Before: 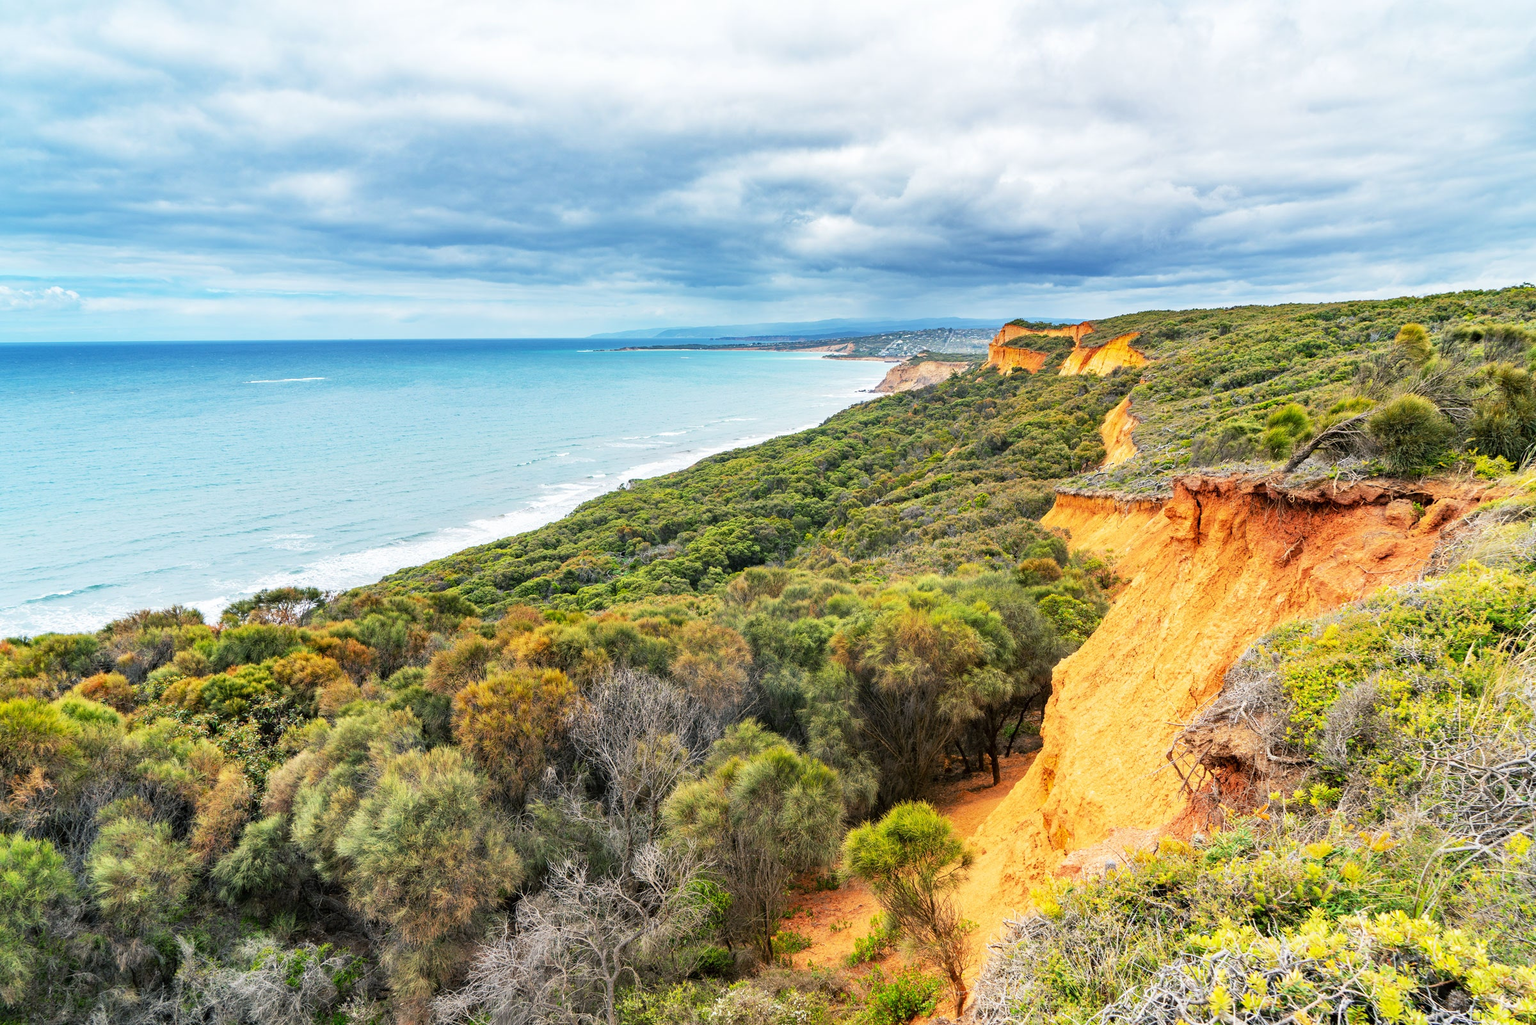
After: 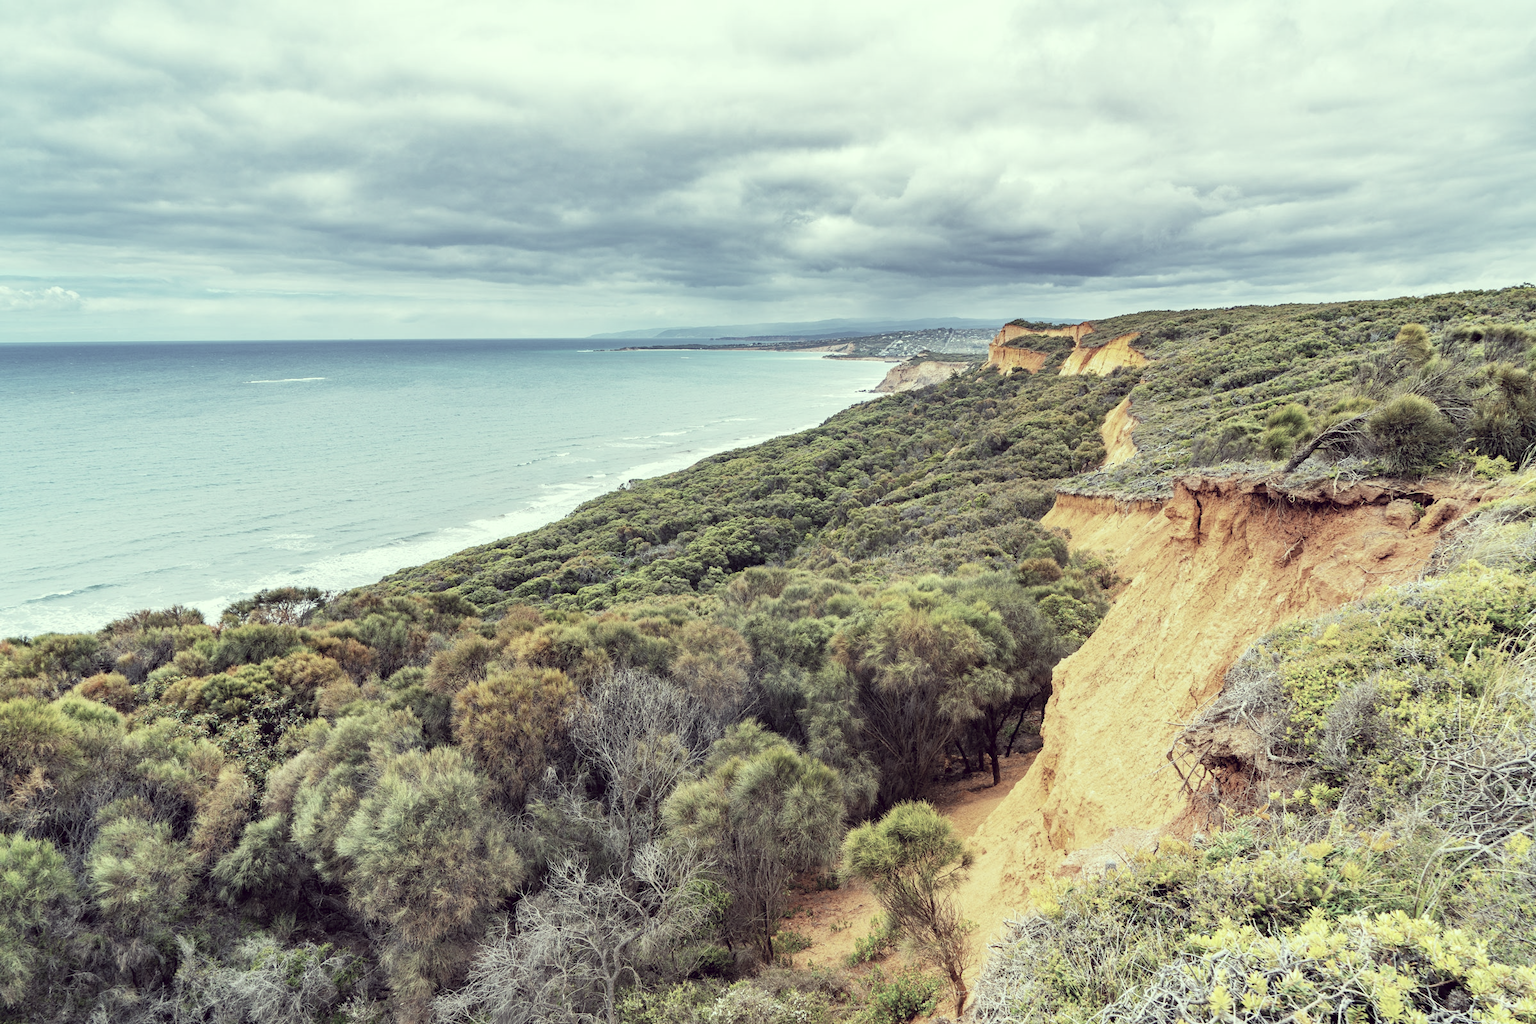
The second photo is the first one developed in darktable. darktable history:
color correction: highlights a* -20.17, highlights b* 20.27, shadows a* 20.03, shadows b* -20.46, saturation 0.43
tone equalizer: on, module defaults
